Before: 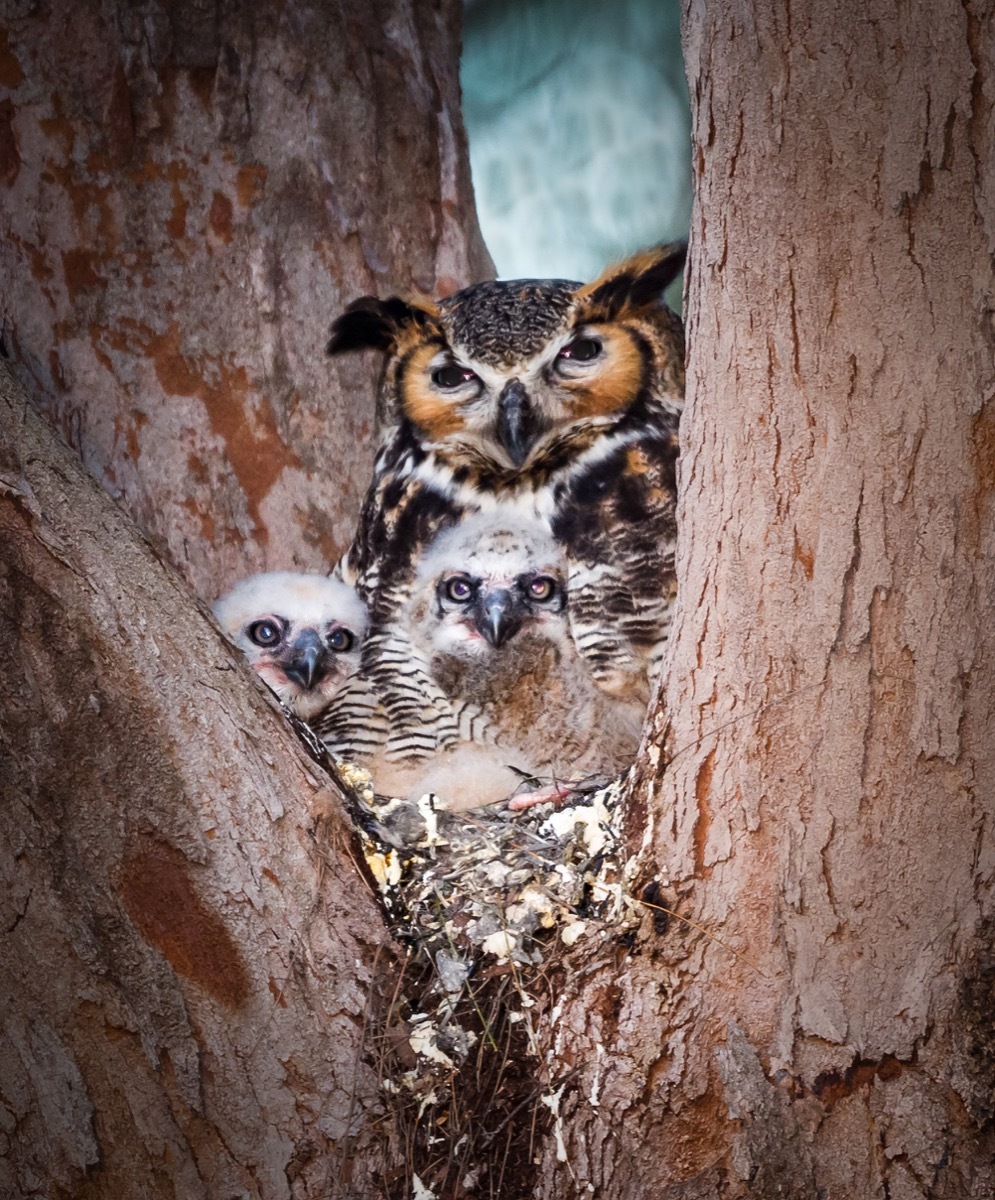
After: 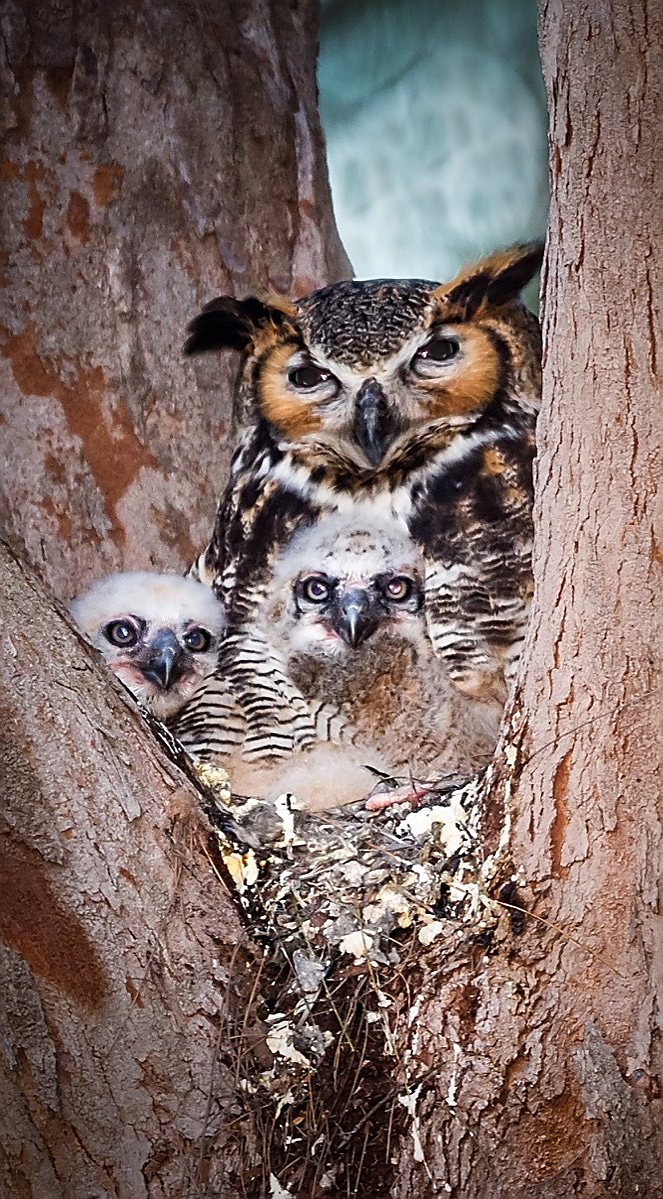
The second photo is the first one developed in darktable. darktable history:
sharpen: radius 1.4, amount 1.25, threshold 0.7
crop and rotate: left 14.385%, right 18.948%
